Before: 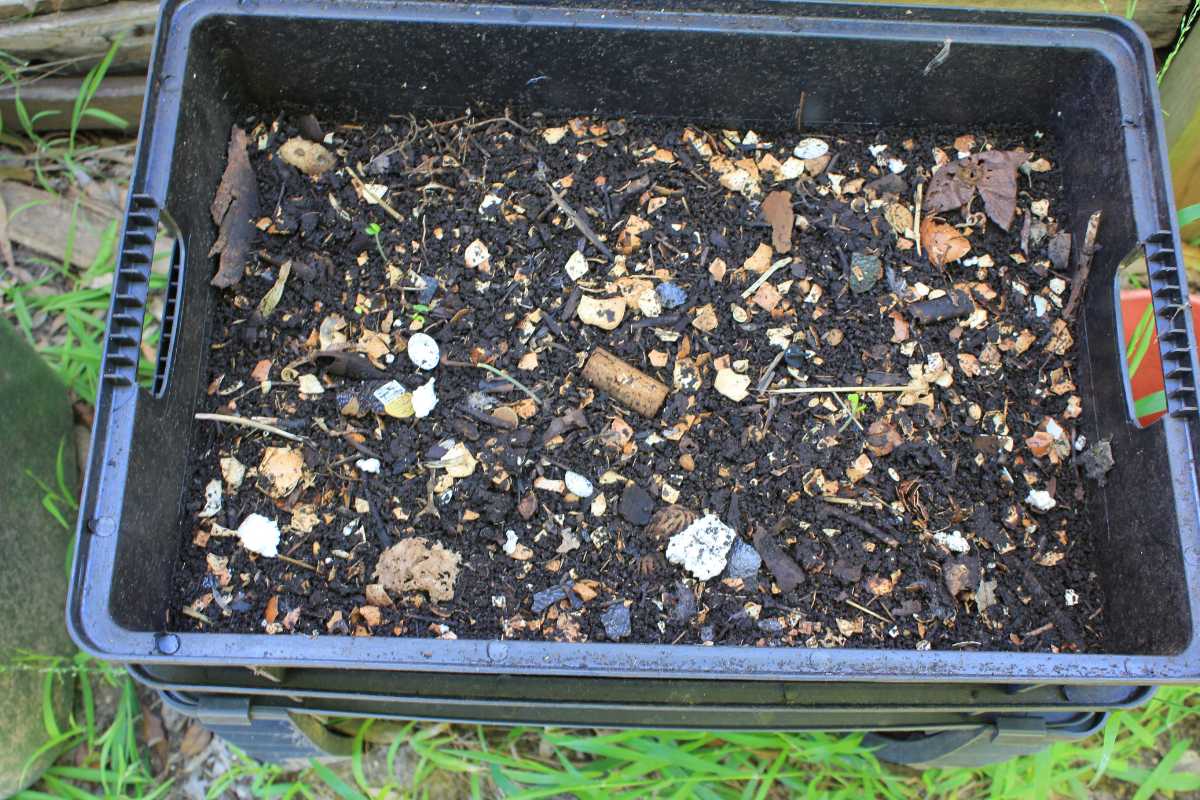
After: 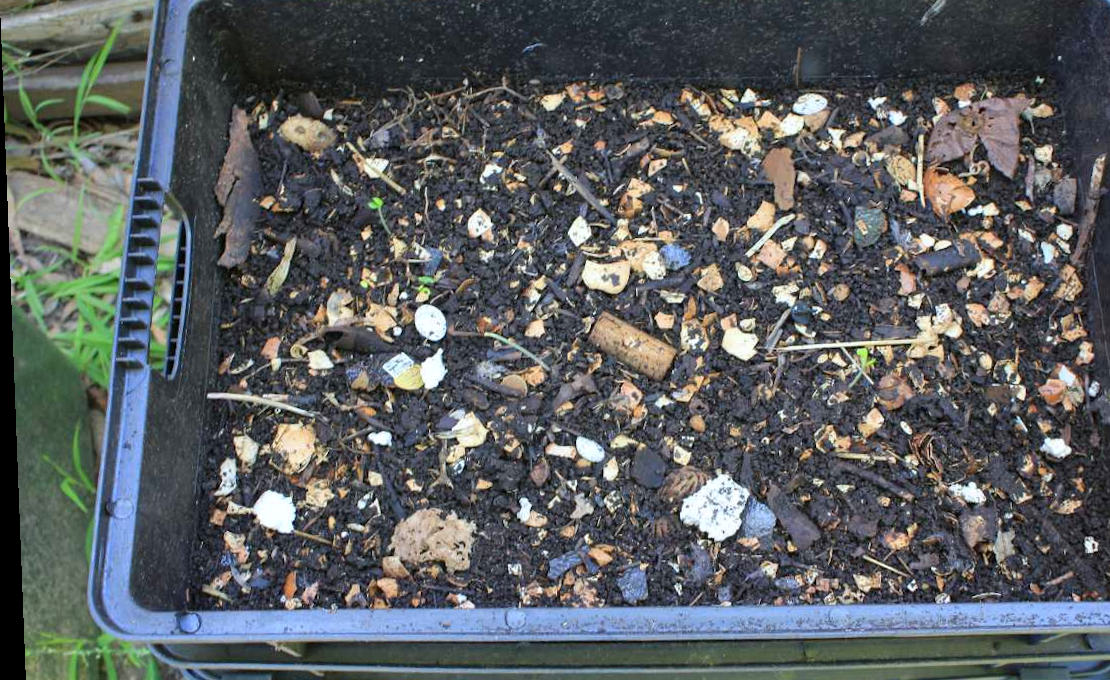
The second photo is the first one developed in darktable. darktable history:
rotate and perspective: rotation -2.22°, lens shift (horizontal) -0.022, automatic cropping off
crop: top 7.49%, right 9.717%, bottom 11.943%
white balance: red 0.982, blue 1.018
